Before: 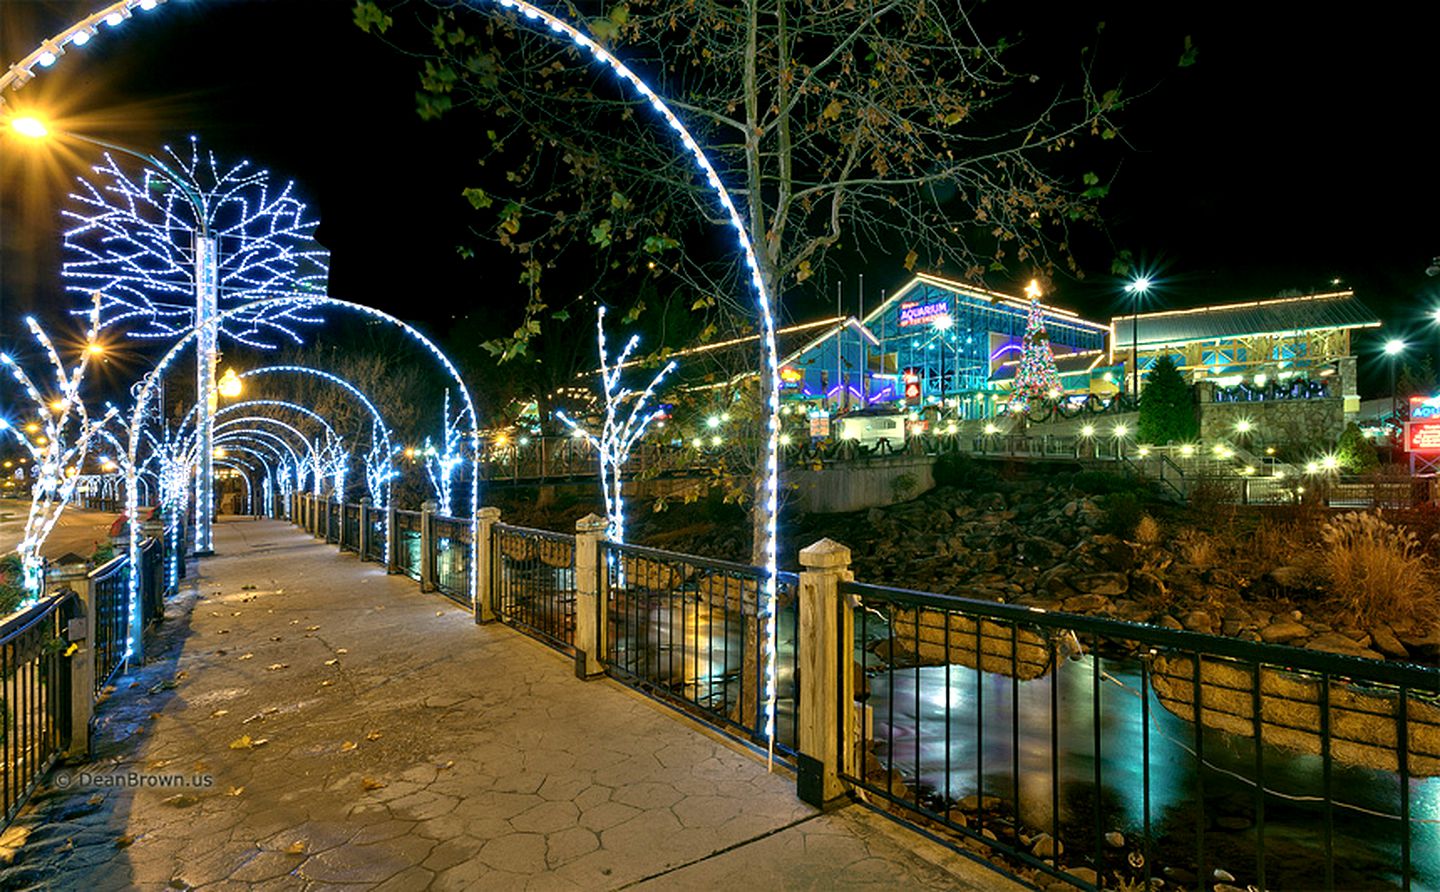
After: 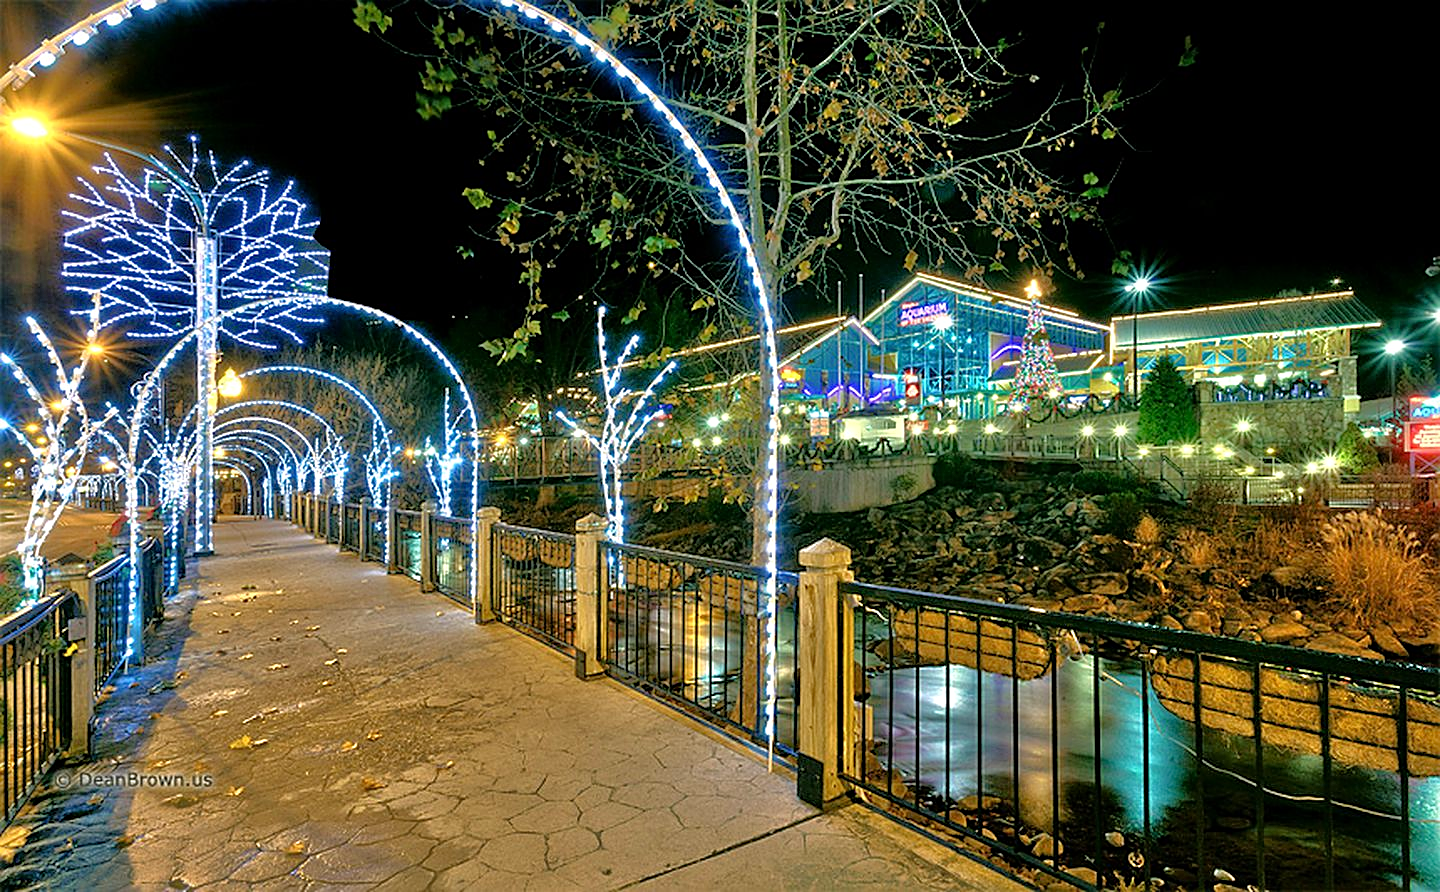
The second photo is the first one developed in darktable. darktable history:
sharpen: amount 0.496
tone equalizer: -7 EV 0.144 EV, -6 EV 0.571 EV, -5 EV 1.16 EV, -4 EV 1.33 EV, -3 EV 1.16 EV, -2 EV 0.6 EV, -1 EV 0.146 EV
